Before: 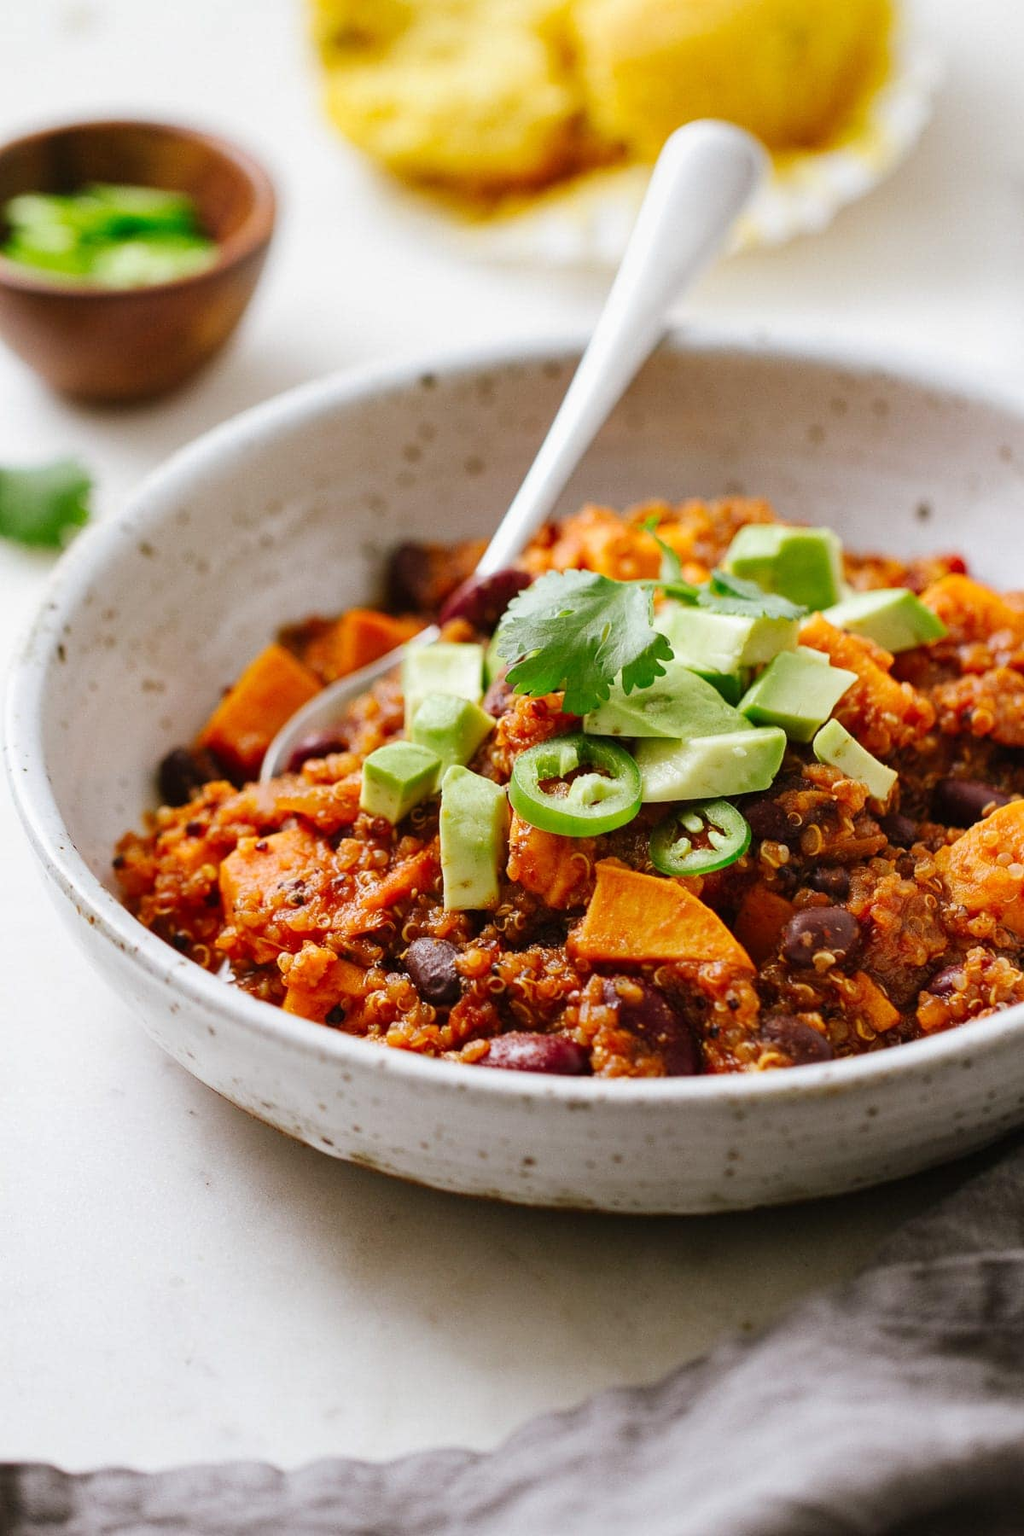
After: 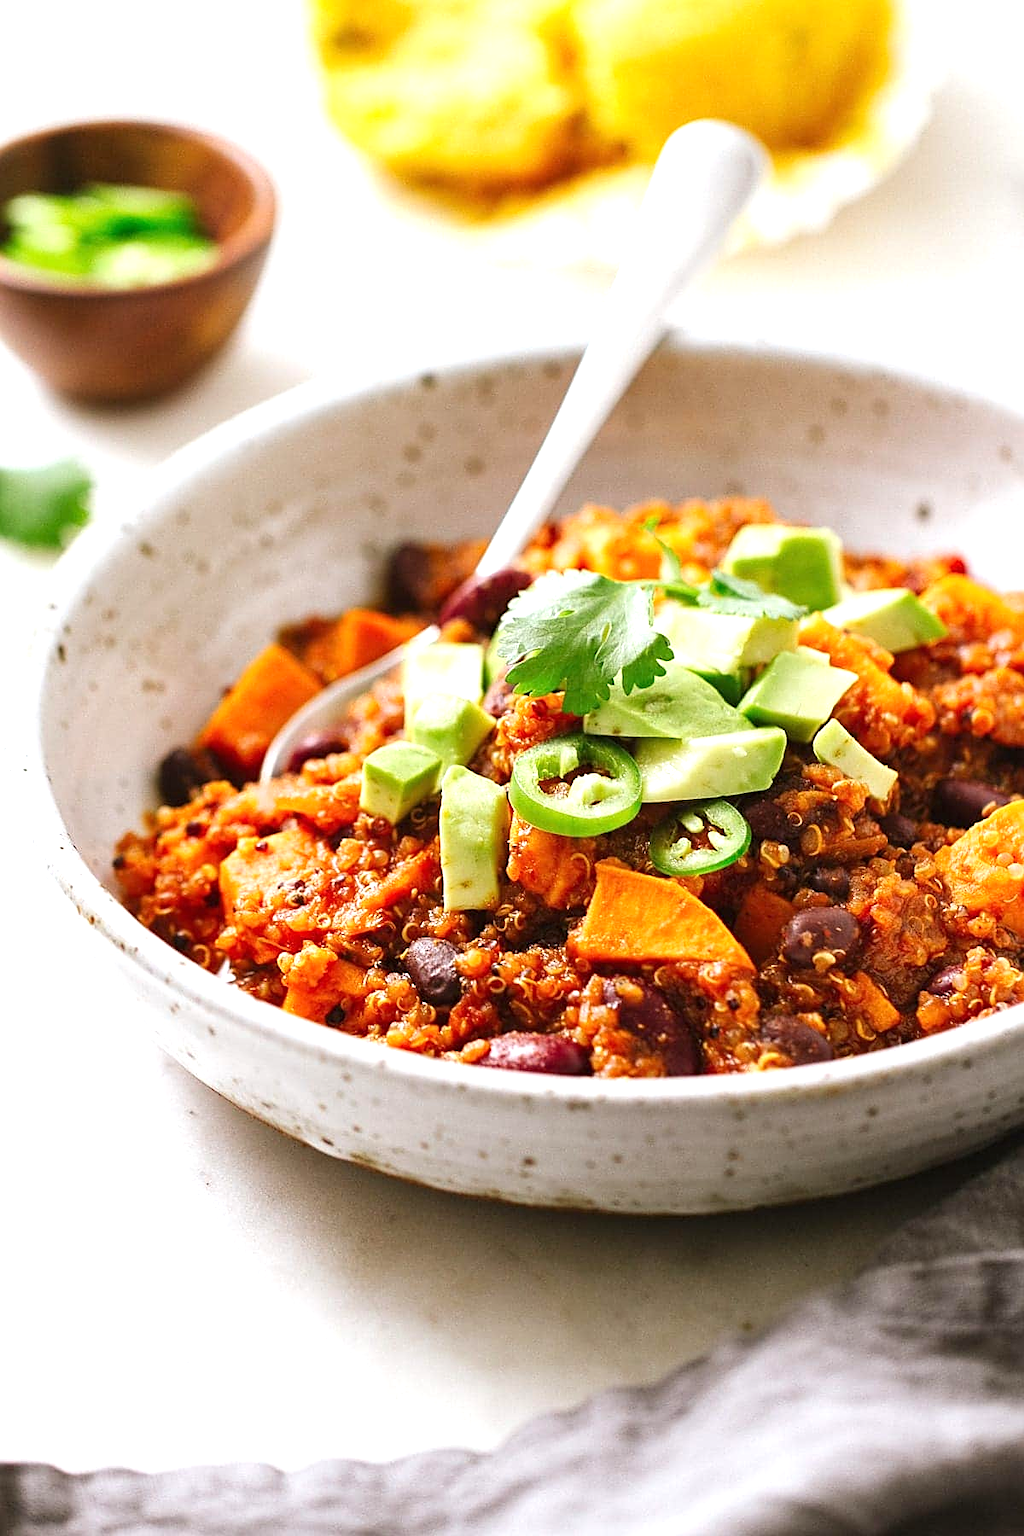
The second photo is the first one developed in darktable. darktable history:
sharpen: on, module defaults
exposure: black level correction 0, exposure 0.702 EV, compensate highlight preservation false
